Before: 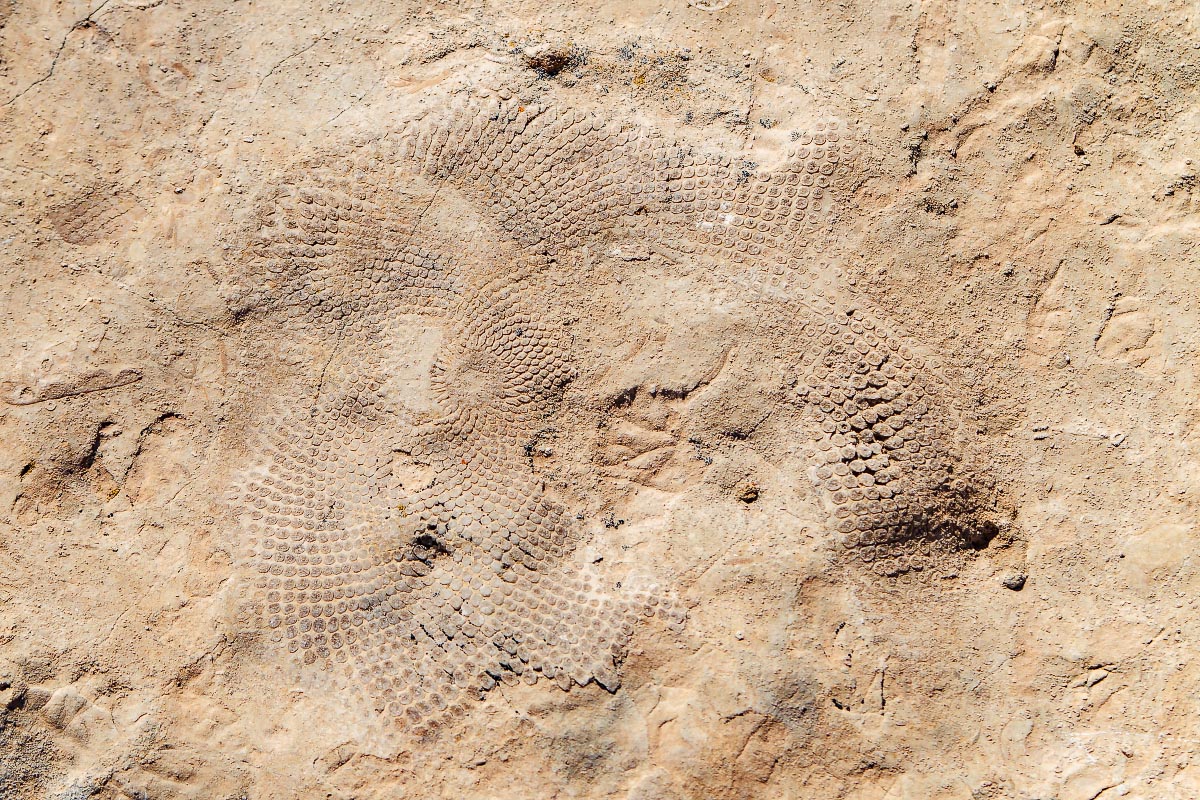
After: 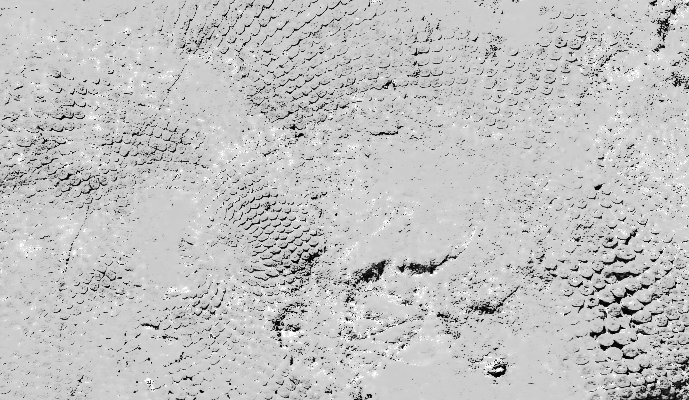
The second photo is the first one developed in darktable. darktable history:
crop: left 21.006%, top 15.792%, right 21.569%, bottom 34.13%
color correction: highlights a* -39.44, highlights b* -39.22, shadows a* -39.21, shadows b* -39.81, saturation -2.95
color zones: curves: ch0 [(0.002, 0.593) (0.143, 0.417) (0.285, 0.541) (0.455, 0.289) (0.608, 0.327) (0.727, 0.283) (0.869, 0.571) (1, 0.603)]; ch1 [(0, 0) (0.143, 0) (0.286, 0) (0.429, 0) (0.571, 0) (0.714, 0) (0.857, 0)]
base curve: curves: ch0 [(0, 0) (0.007, 0.004) (0.027, 0.03) (0.046, 0.07) (0.207, 0.54) (0.442, 0.872) (0.673, 0.972) (1, 1)], exposure shift 0.01, preserve colors none
